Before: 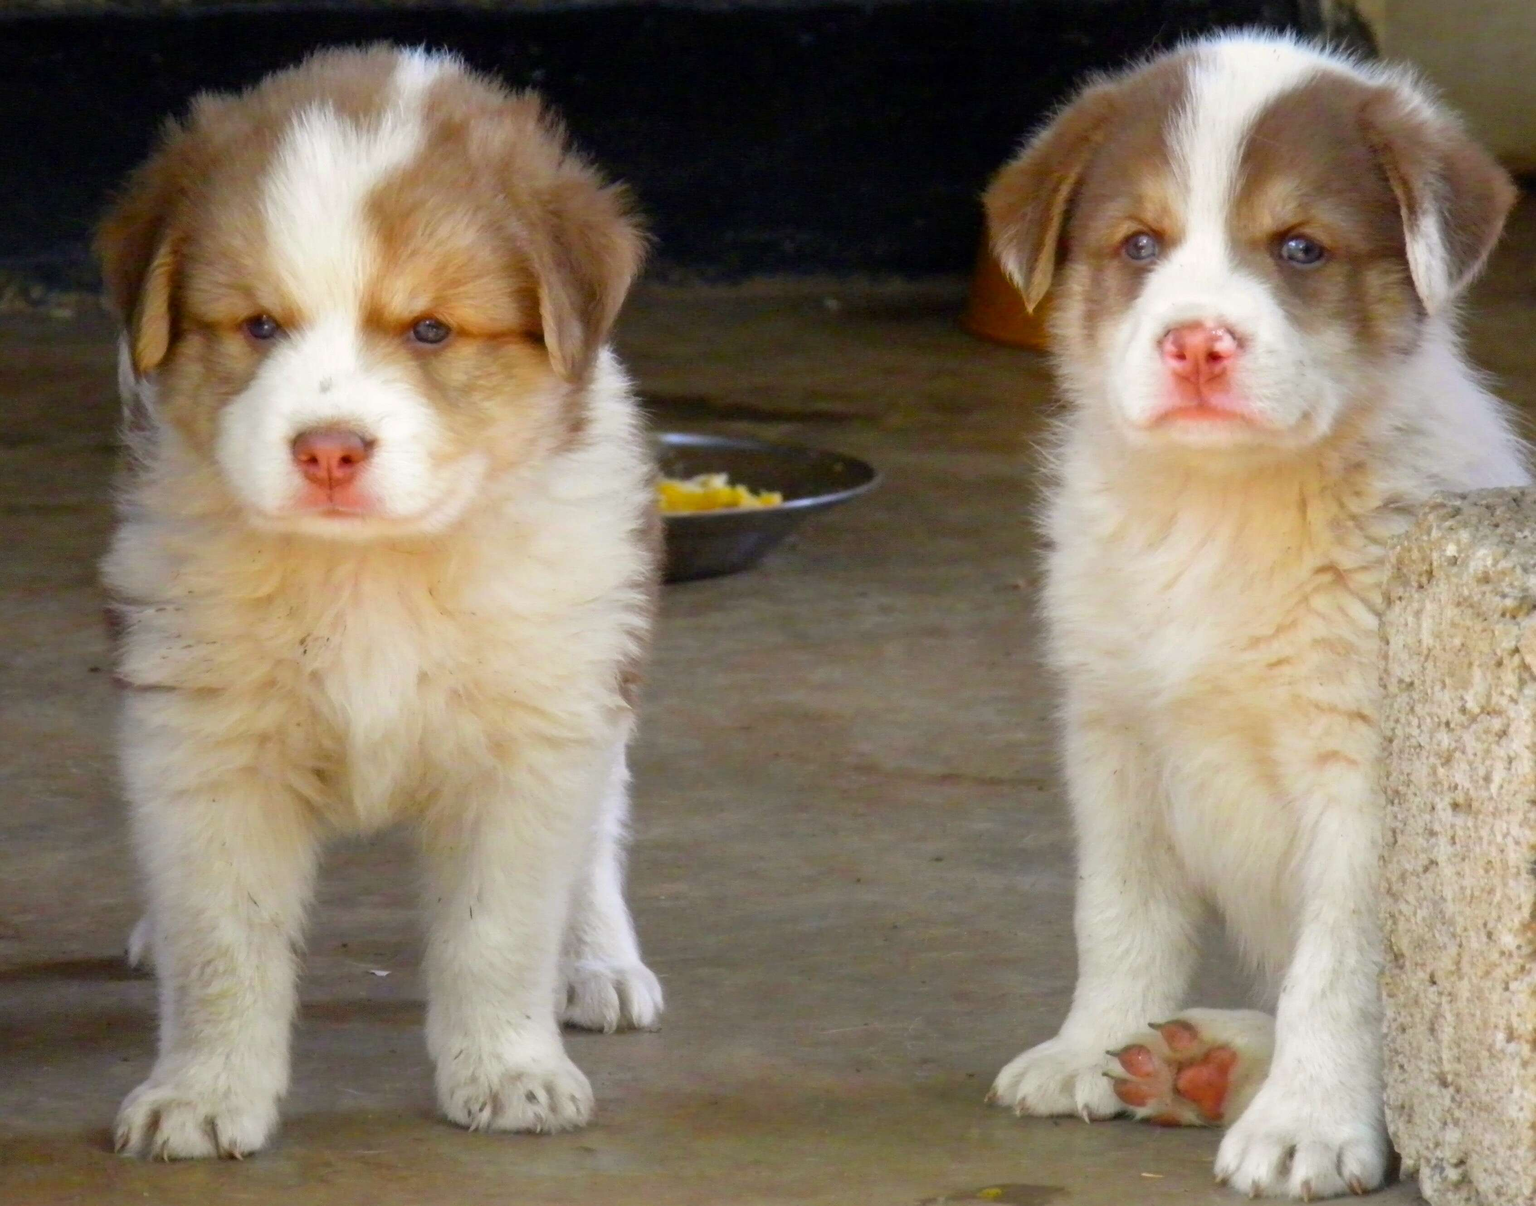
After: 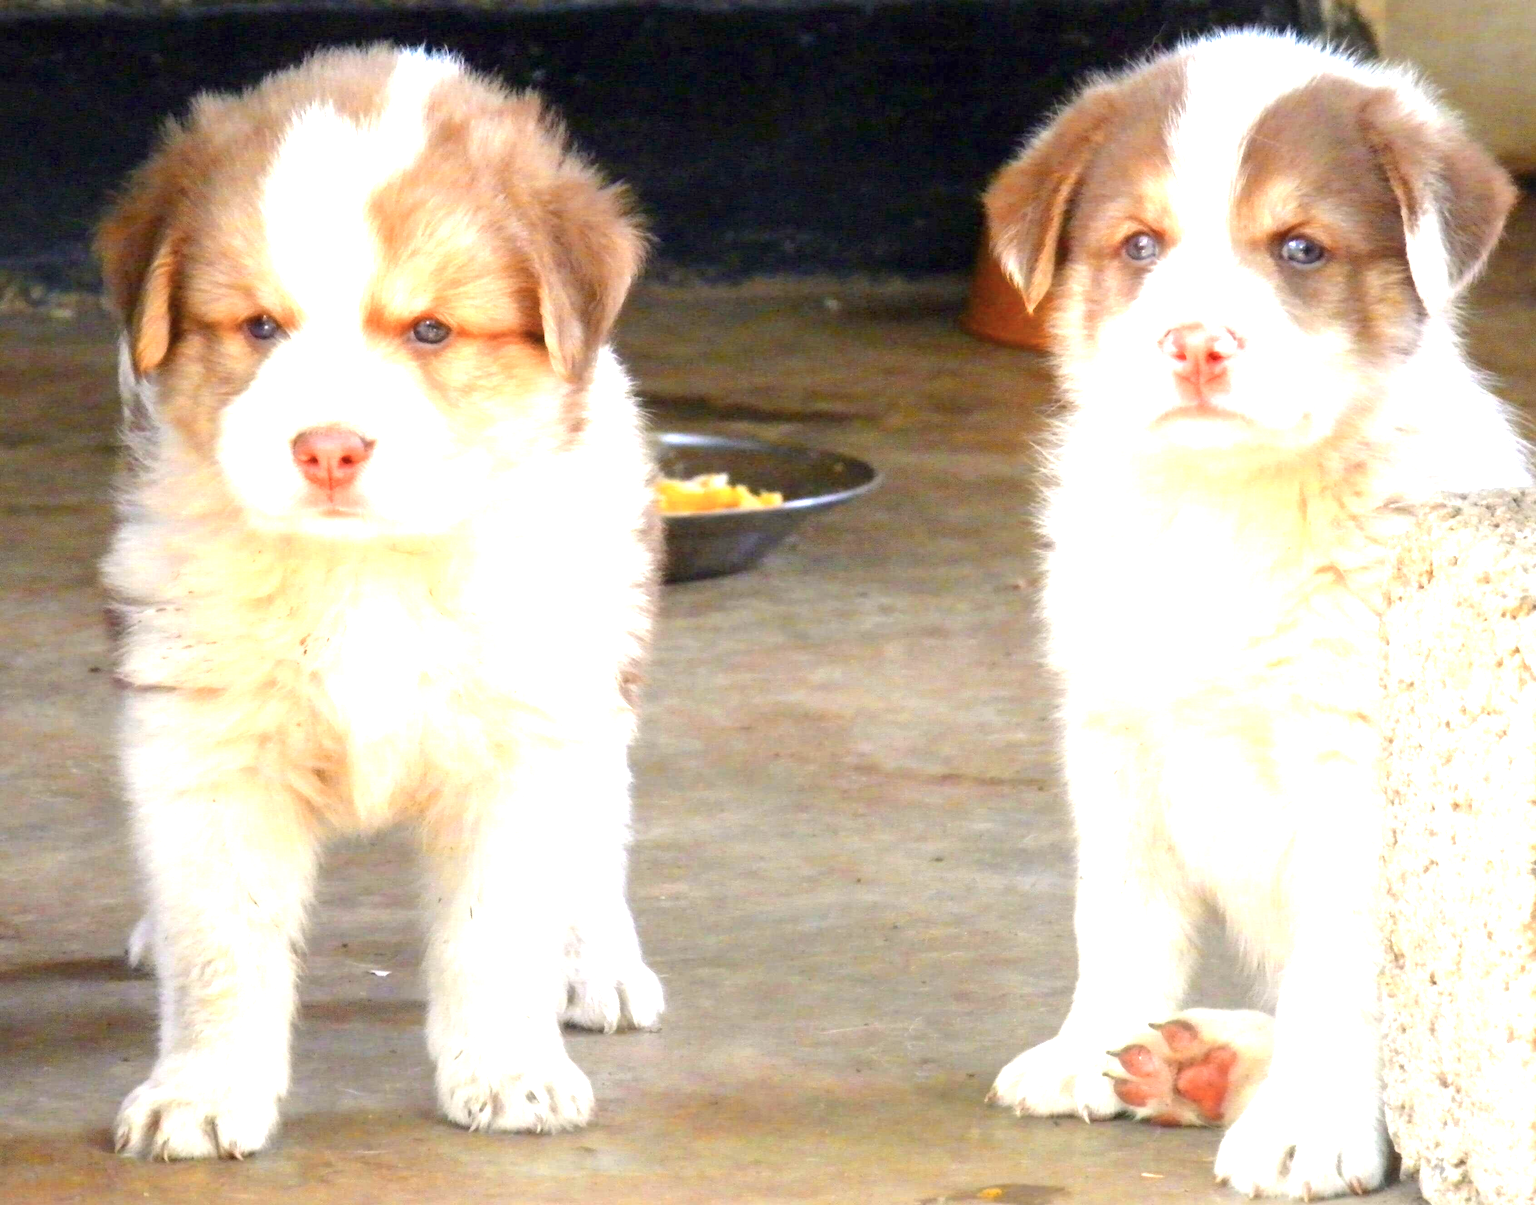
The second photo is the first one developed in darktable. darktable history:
exposure: black level correction 0, exposure 1.602 EV, compensate highlight preservation false
color zones: curves: ch1 [(0, 0.455) (0.063, 0.455) (0.286, 0.495) (0.429, 0.5) (0.571, 0.5) (0.714, 0.5) (0.857, 0.5) (1, 0.455)]; ch2 [(0, 0.532) (0.063, 0.521) (0.233, 0.447) (0.429, 0.489) (0.571, 0.5) (0.714, 0.5) (0.857, 0.5) (1, 0.532)]
